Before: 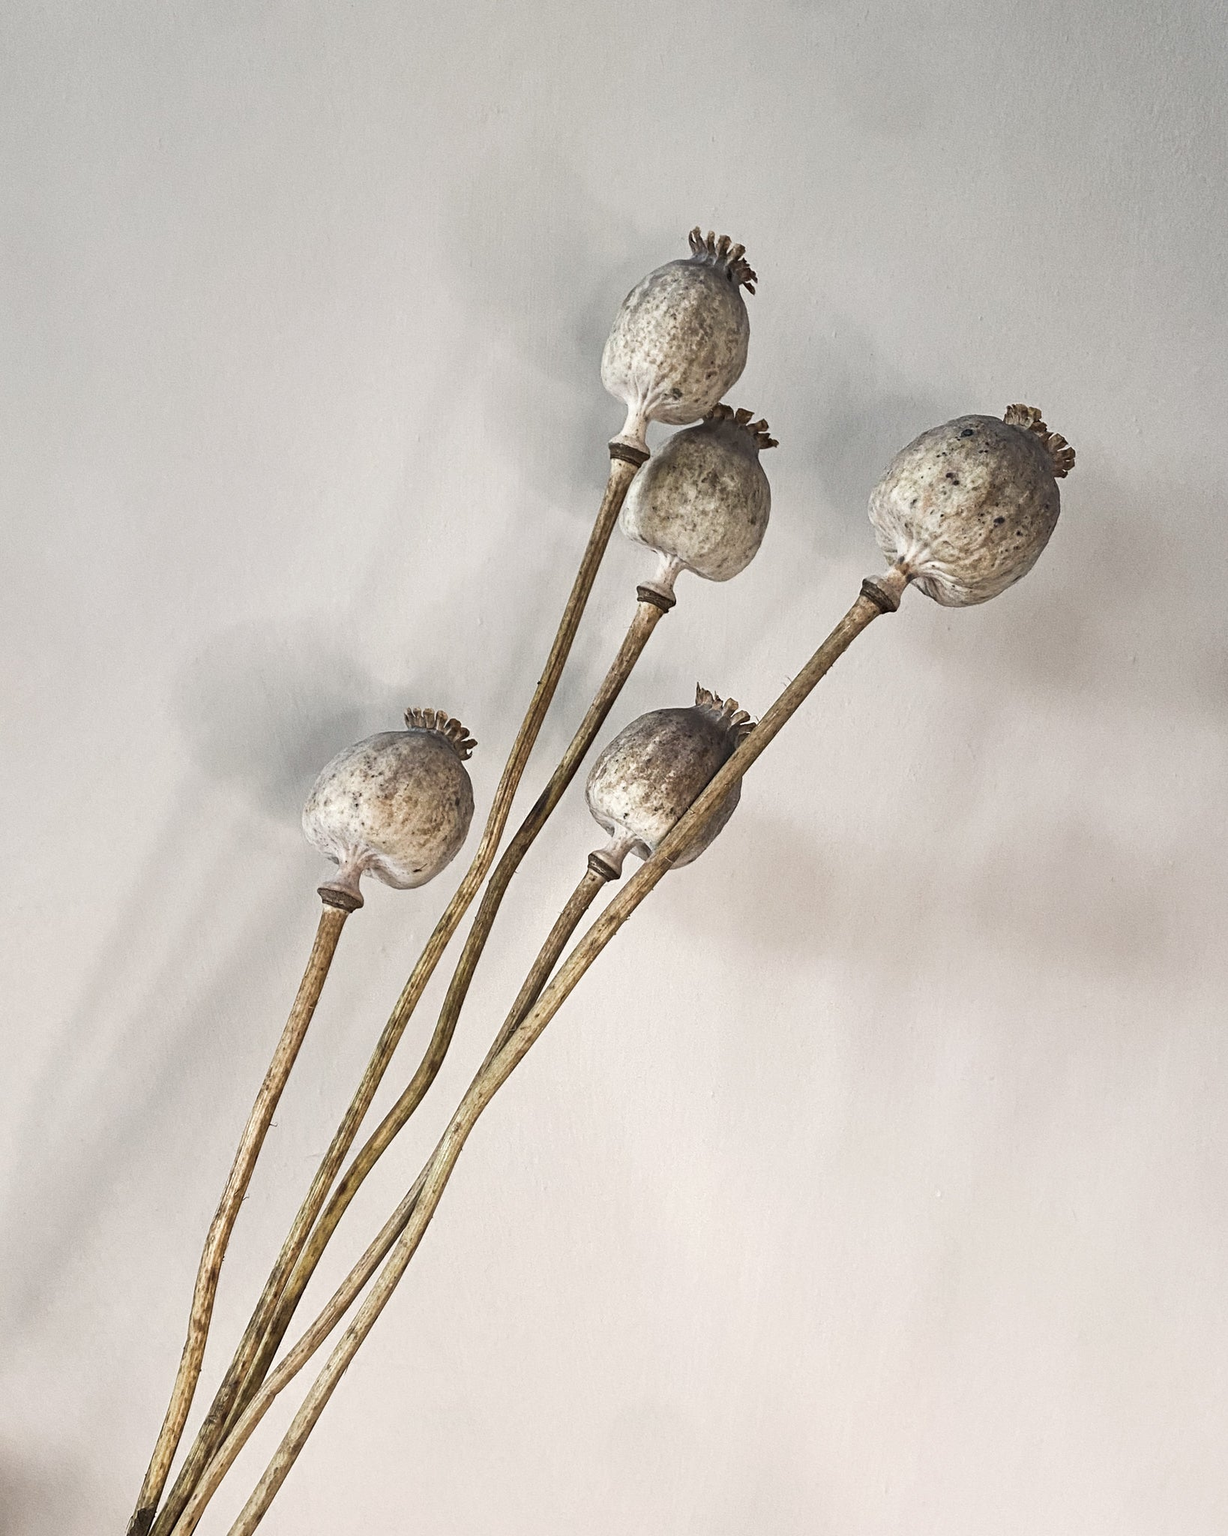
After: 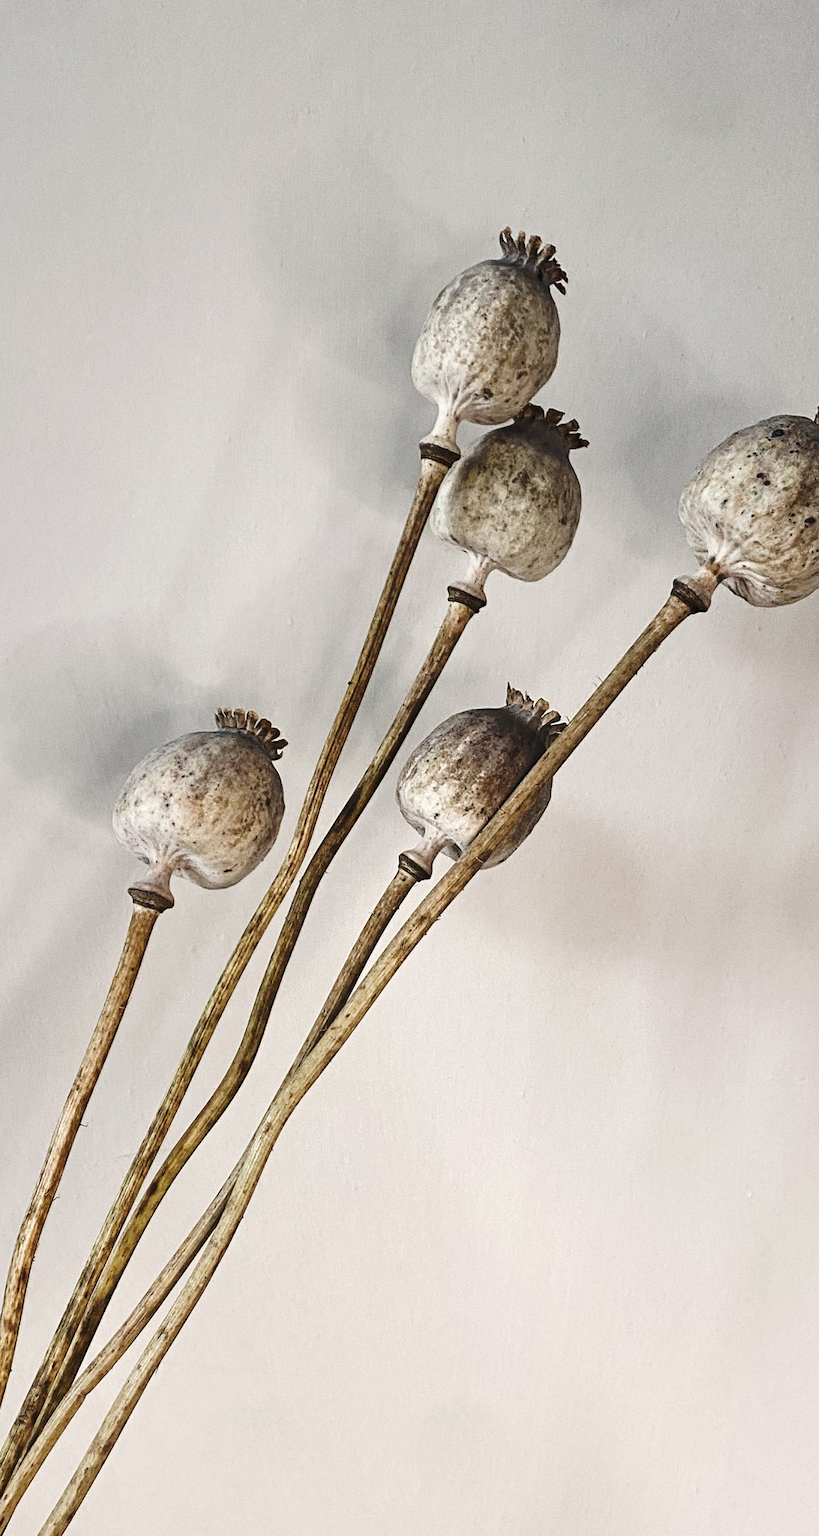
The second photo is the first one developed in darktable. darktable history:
base curve: curves: ch0 [(0, 0) (0.073, 0.04) (0.157, 0.139) (0.492, 0.492) (0.758, 0.758) (1, 1)], preserve colors none
crop and rotate: left 15.446%, right 17.836%
